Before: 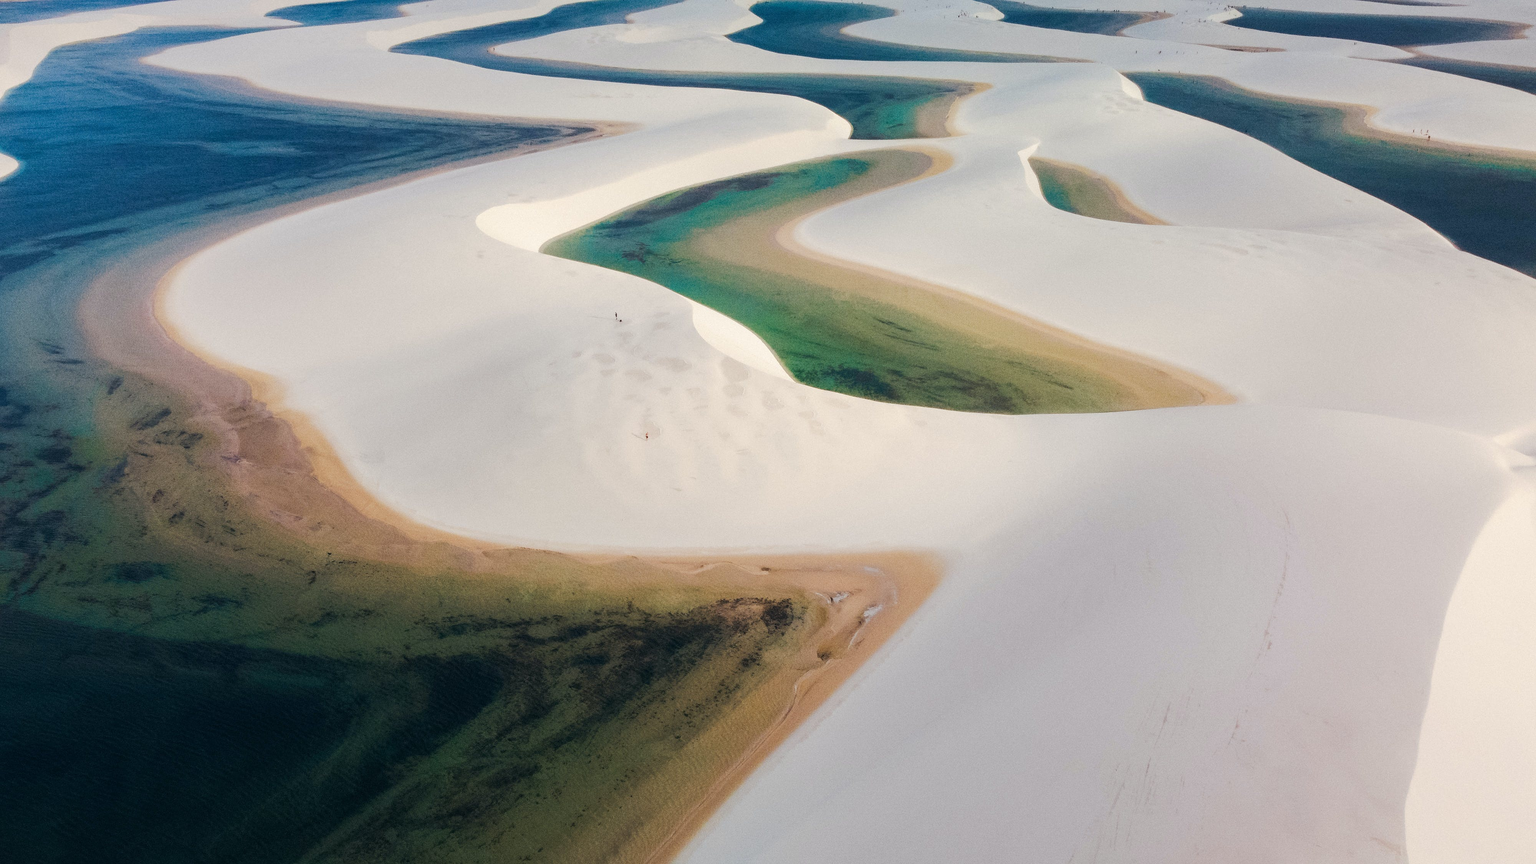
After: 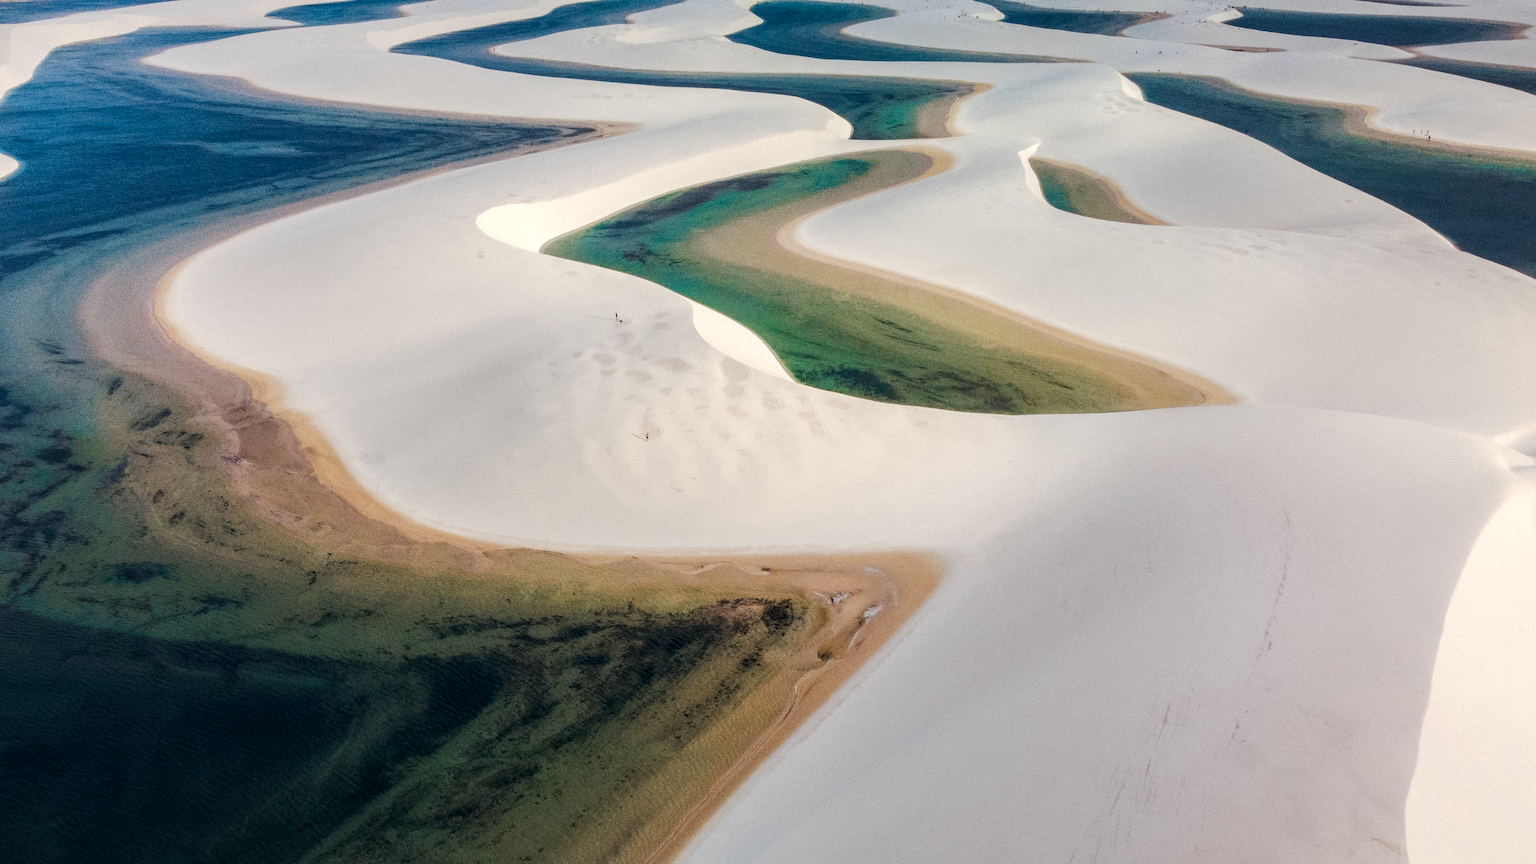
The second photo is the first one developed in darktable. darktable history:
local contrast: highlights 61%, detail 143%, midtone range 0.421
